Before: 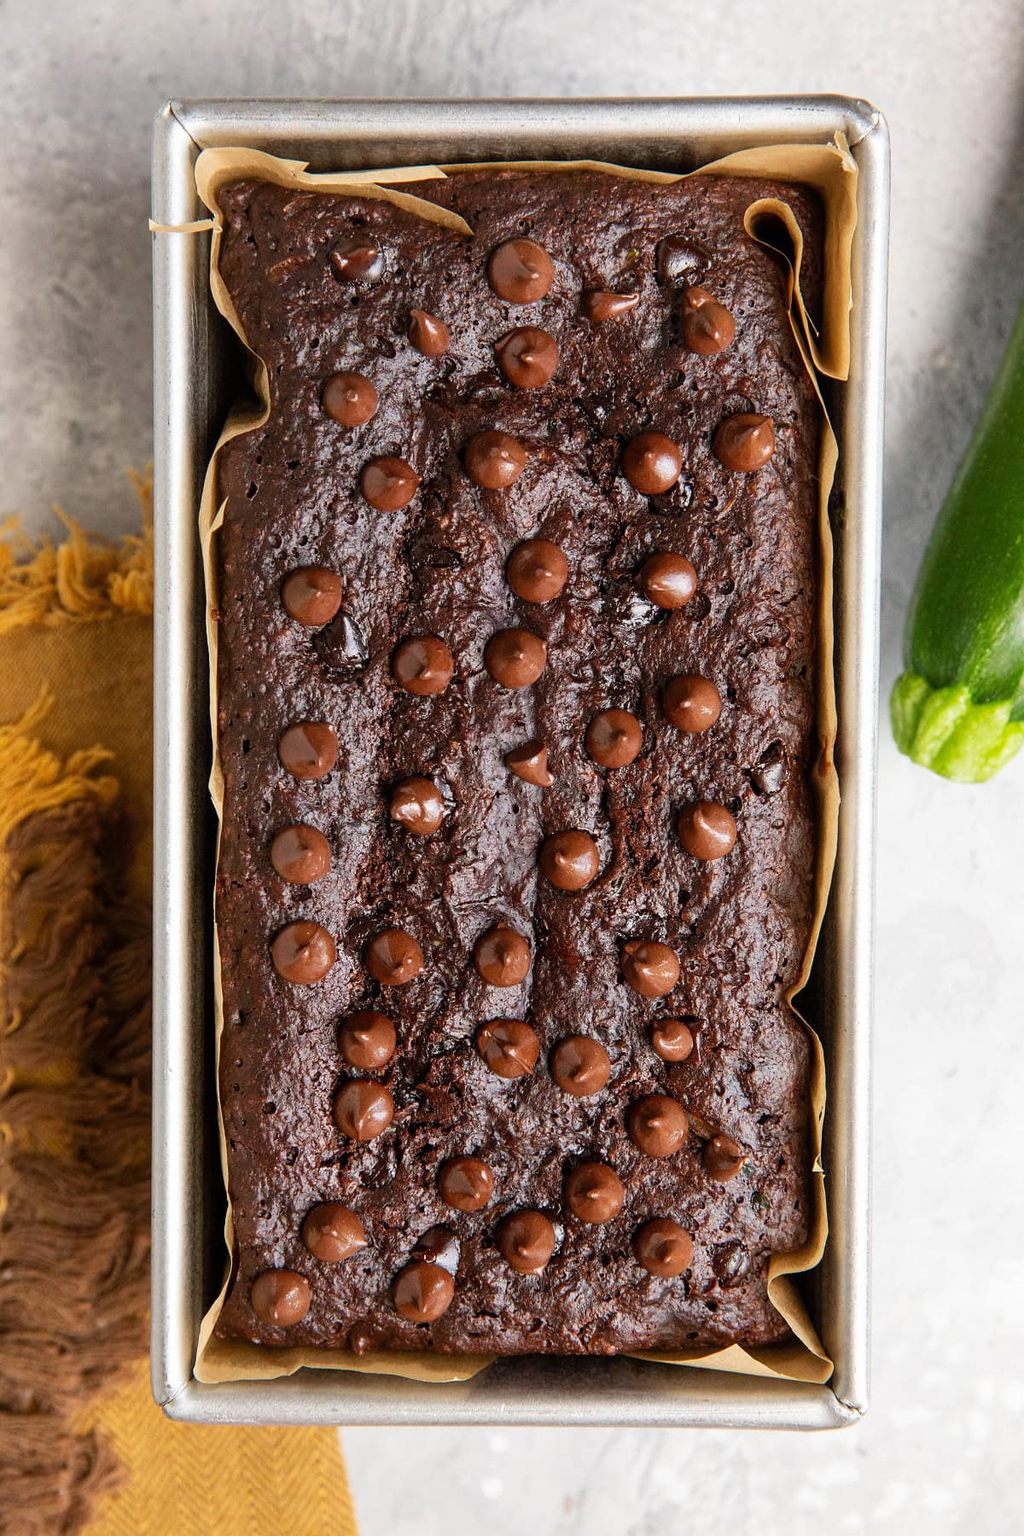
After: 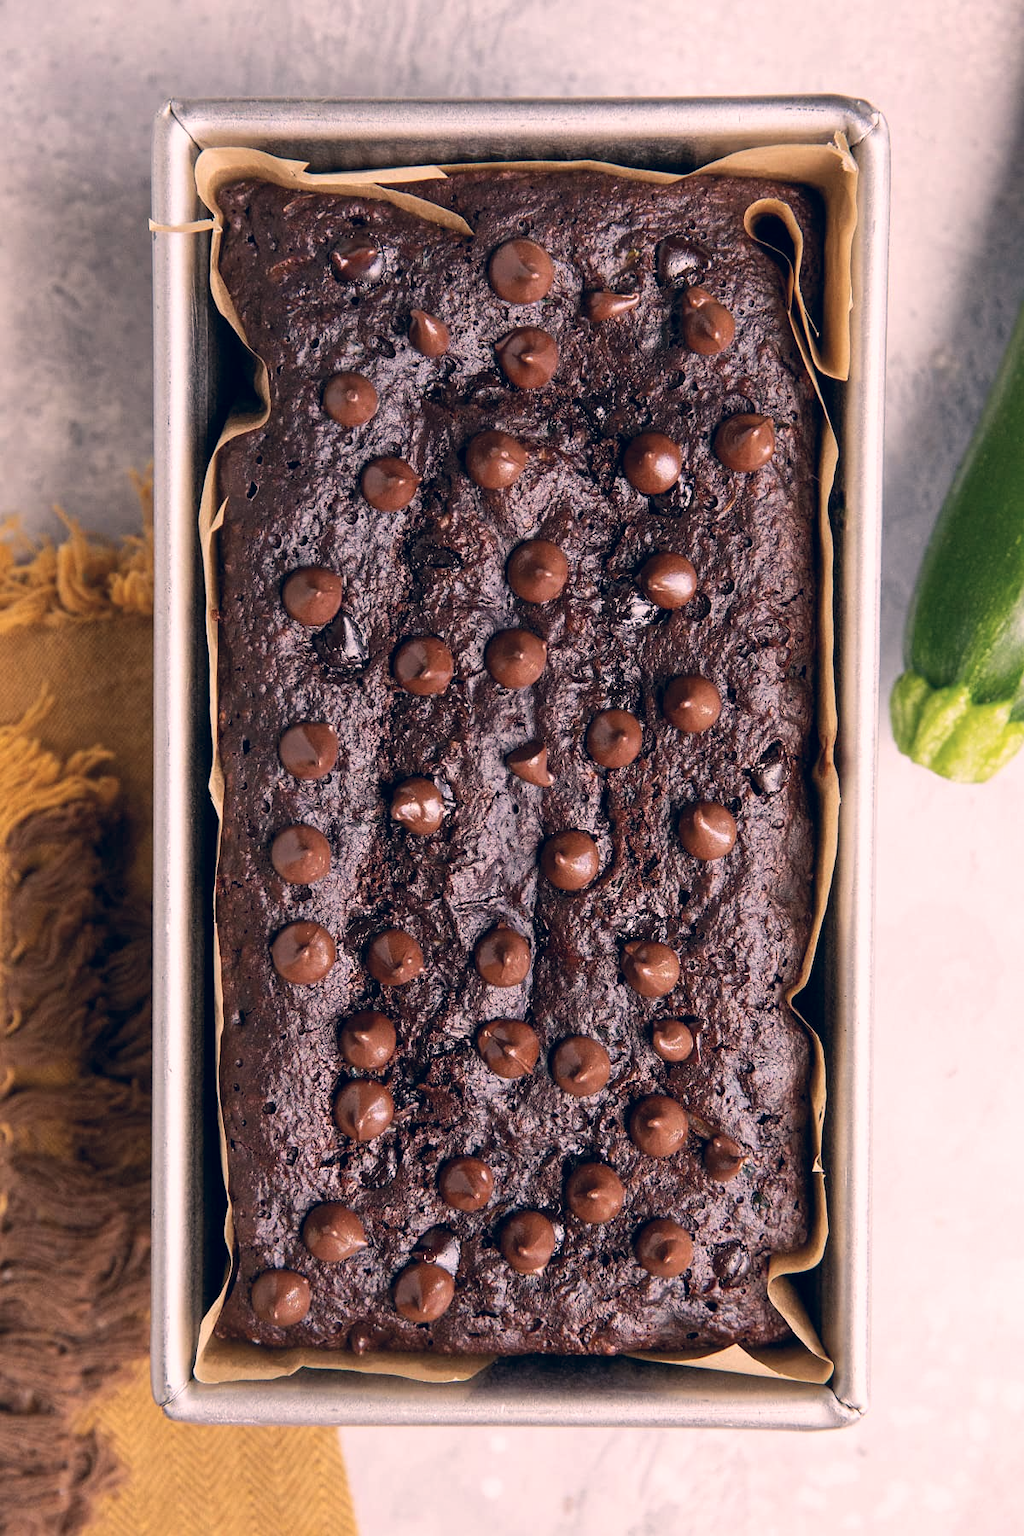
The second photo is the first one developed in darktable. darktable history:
color correction: highlights a* 14.29, highlights b* 6.09, shadows a* -5.54, shadows b* -15.92, saturation 0.828
